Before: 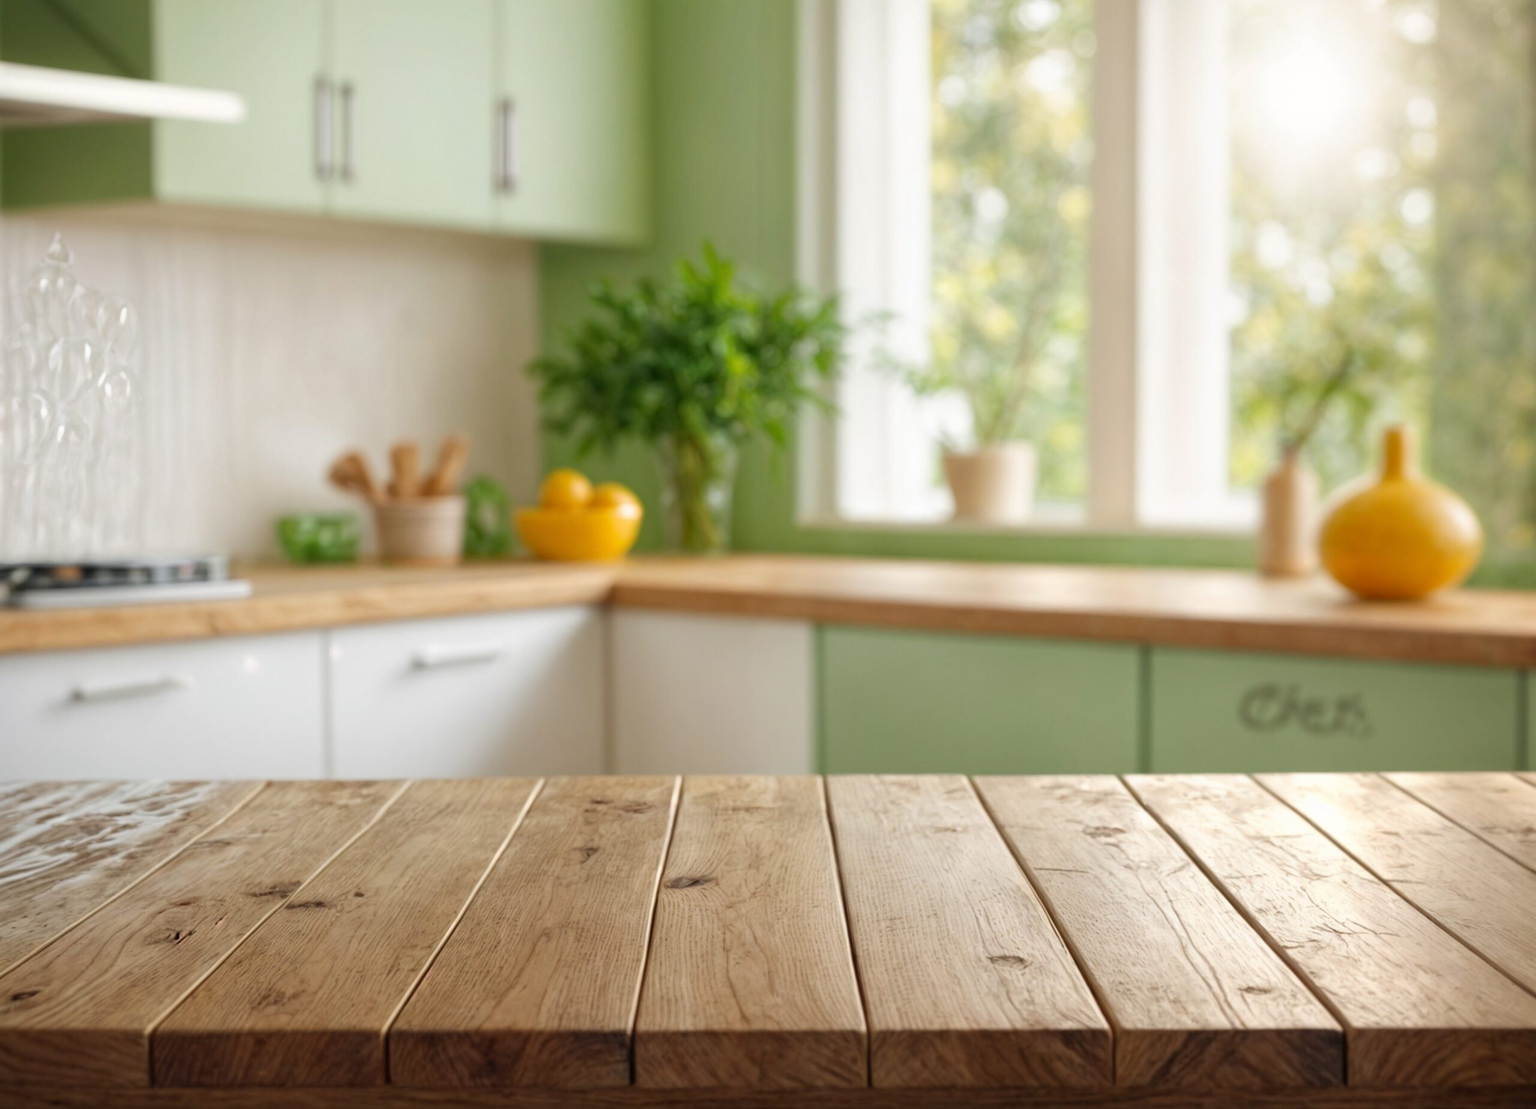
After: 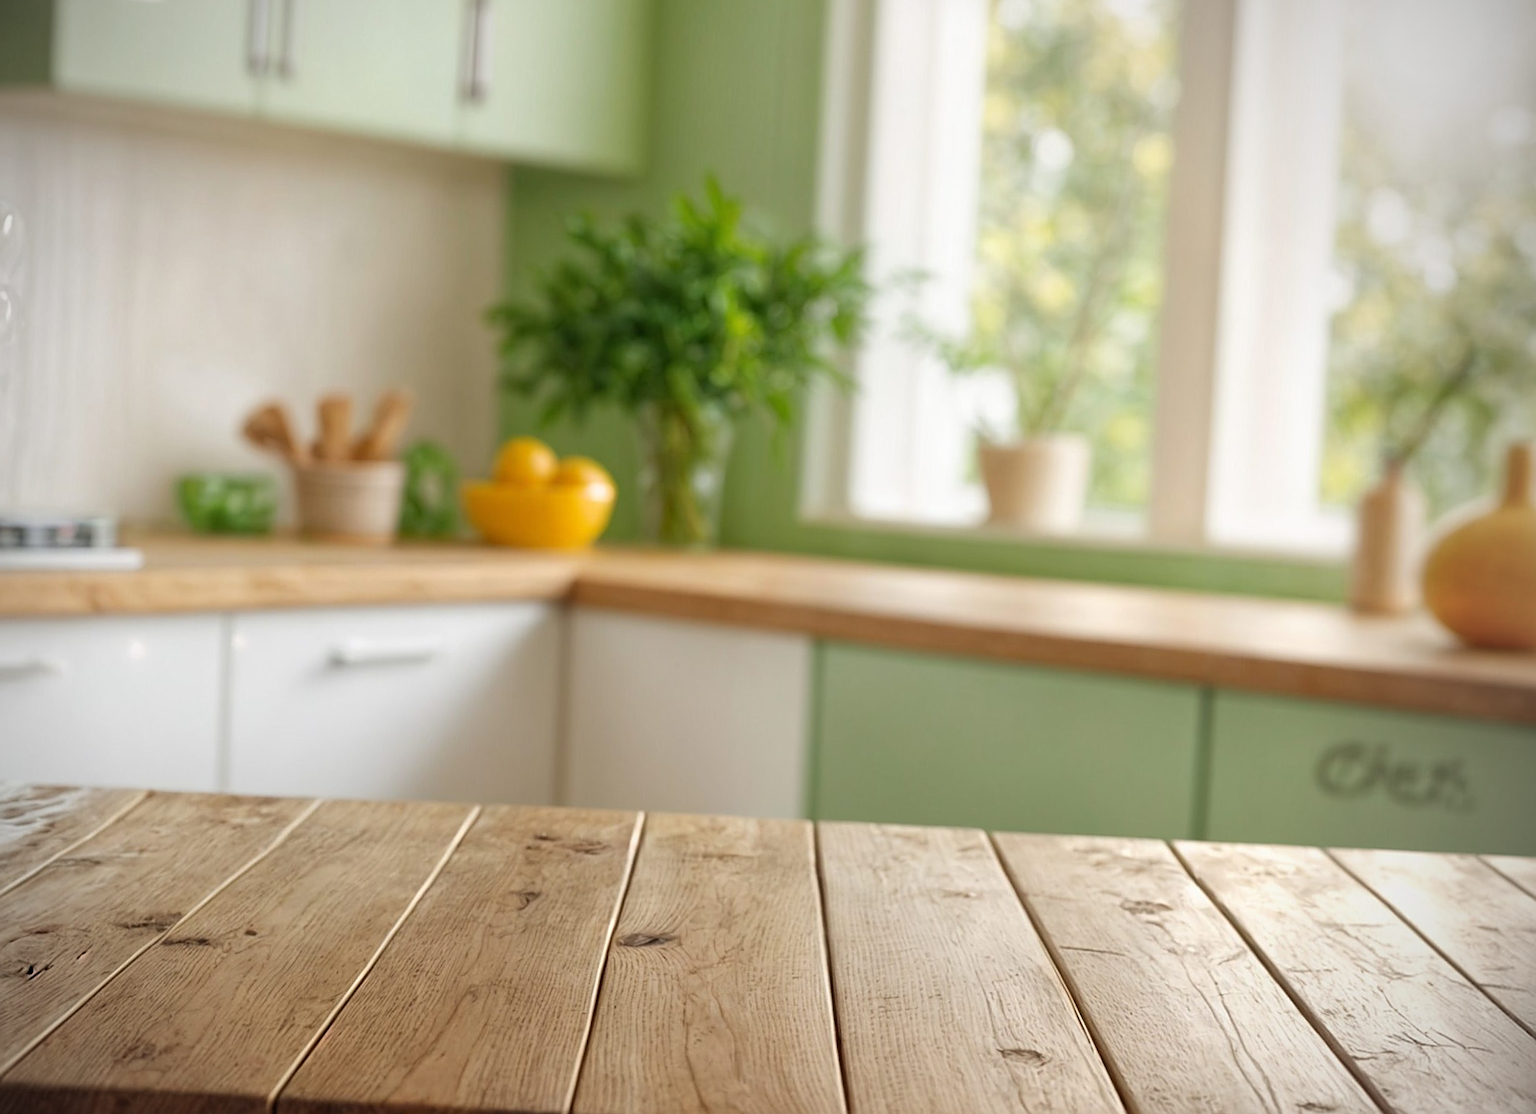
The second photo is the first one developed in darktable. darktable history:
crop and rotate: angle -3.21°, left 5.421%, top 5.227%, right 4.746%, bottom 4.509%
sharpen: amount 0.734
vignetting: brightness -0.483, center (-0.076, 0.062)
